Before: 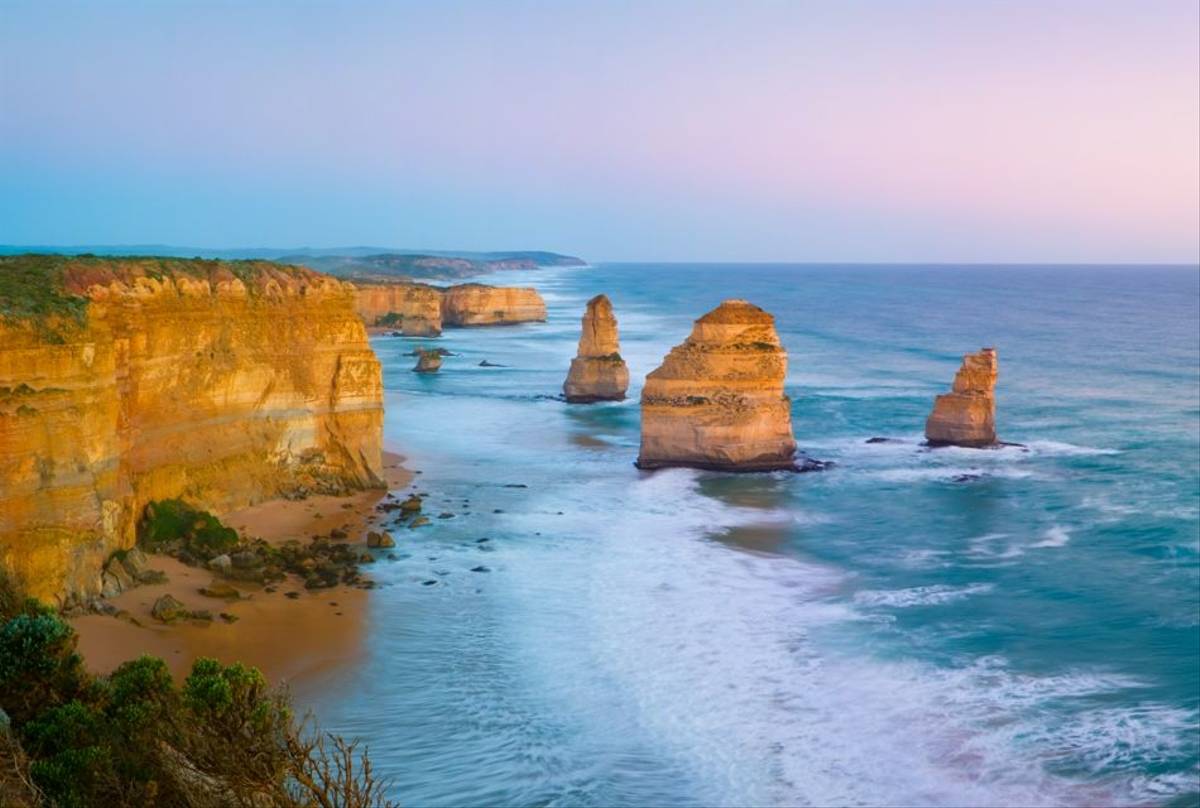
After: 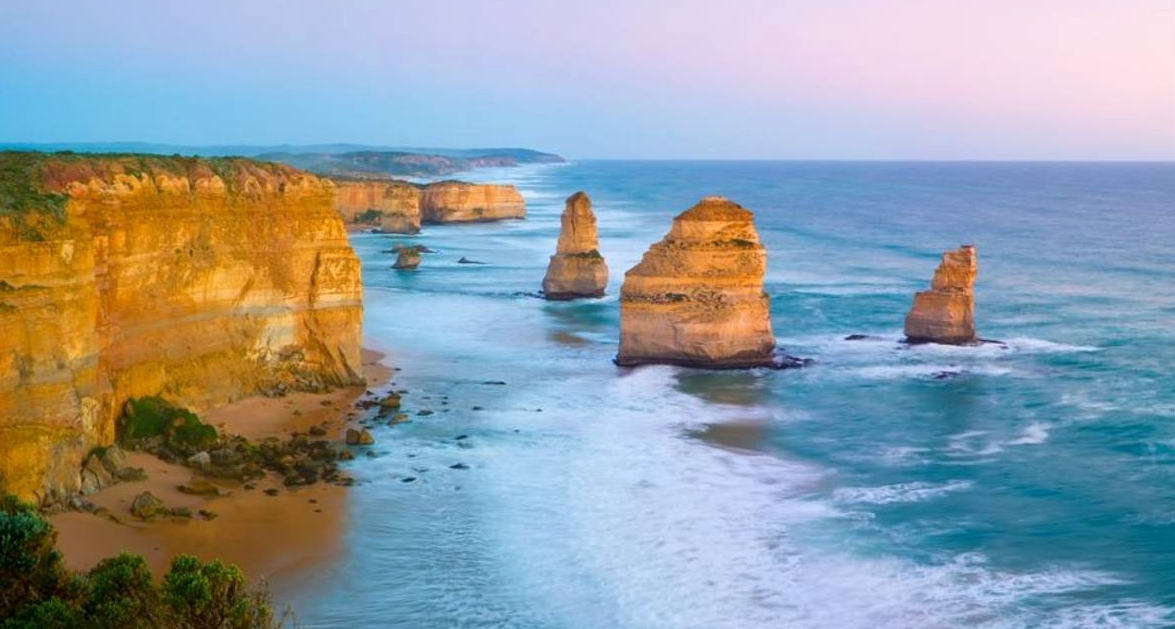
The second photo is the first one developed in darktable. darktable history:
crop and rotate: left 1.814%, top 12.818%, right 0.25%, bottom 9.225%
exposure: black level correction 0.001, exposure 0.14 EV, compensate highlight preservation false
